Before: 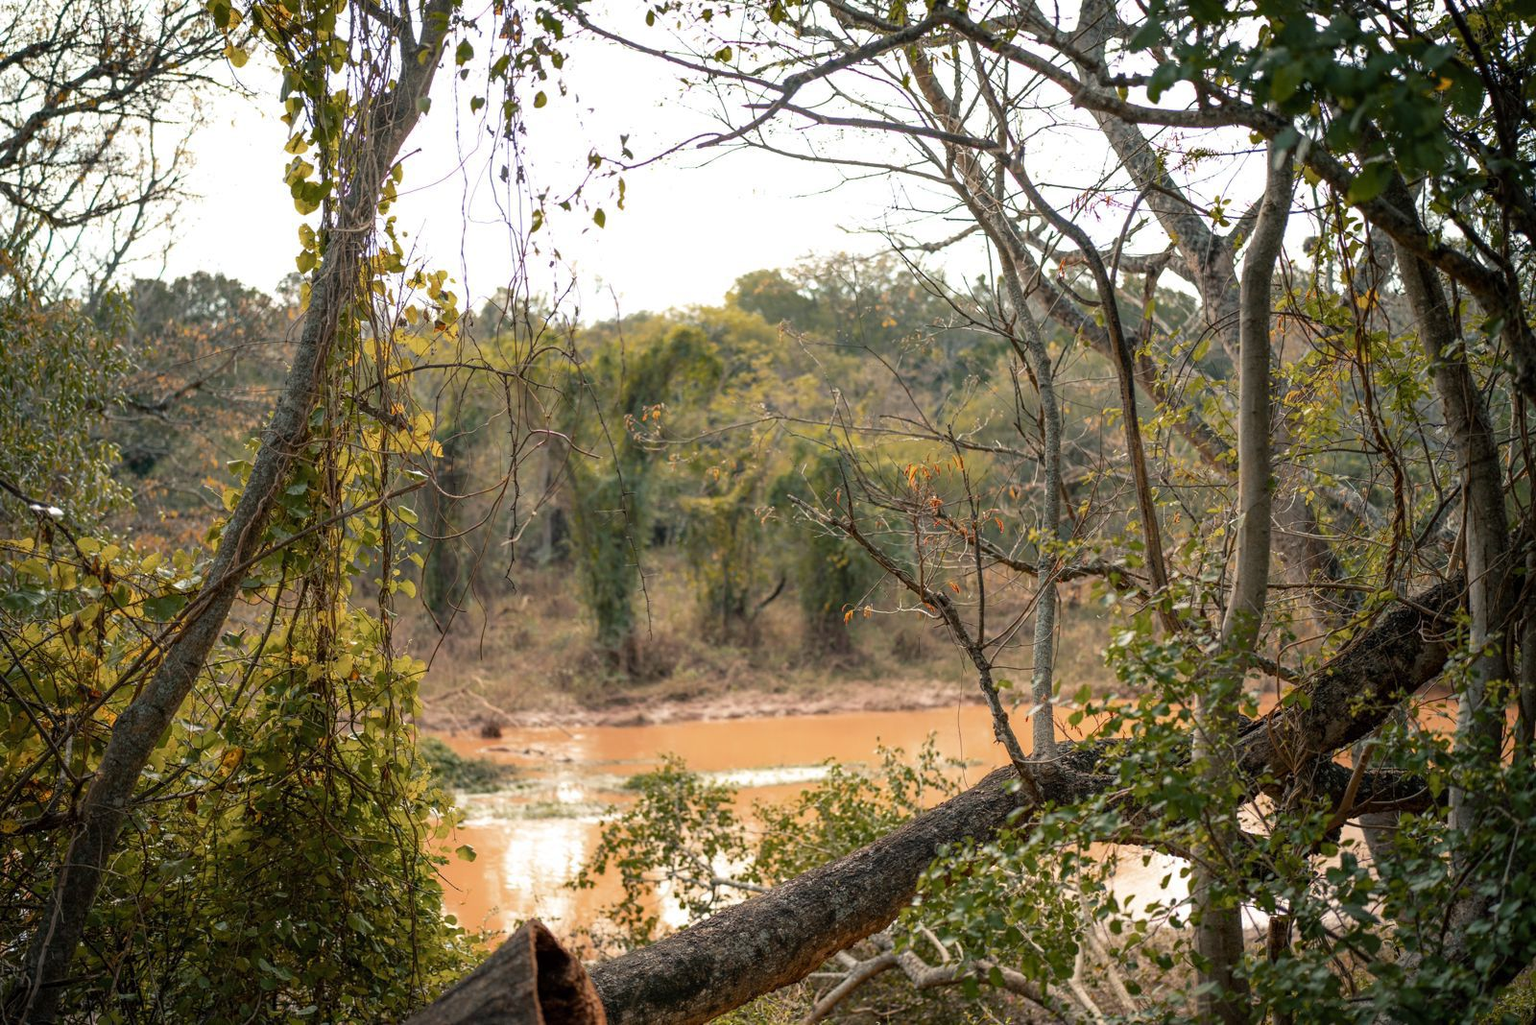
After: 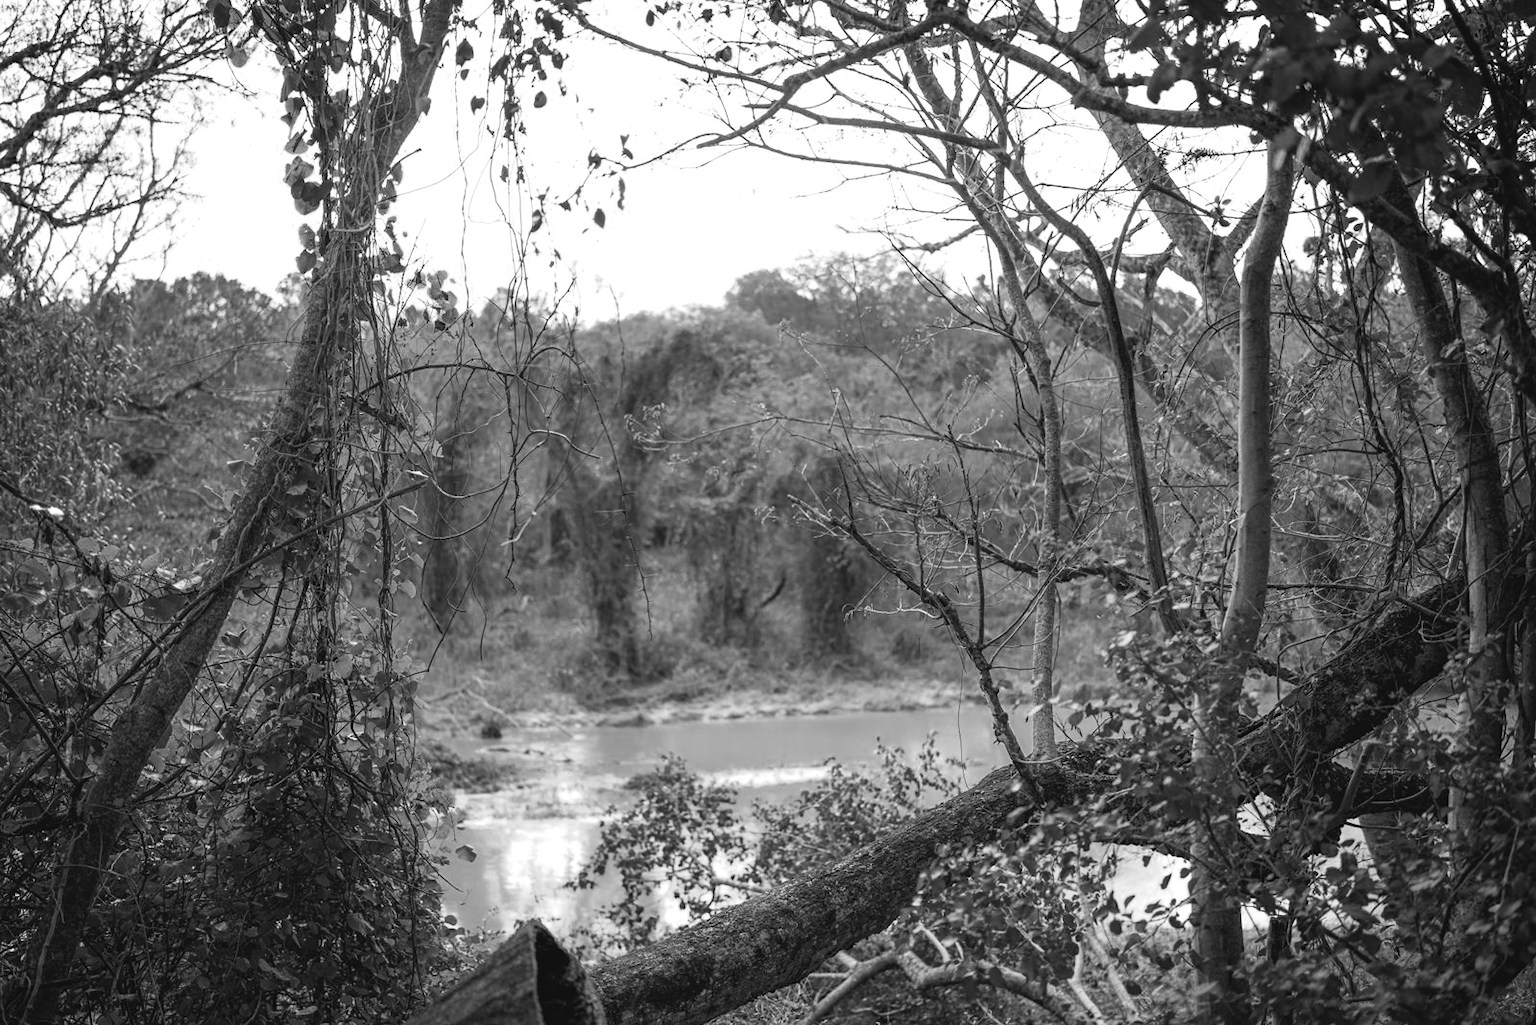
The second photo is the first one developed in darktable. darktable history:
tone curve: curves: ch0 [(0, 0) (0.003, 0.045) (0.011, 0.051) (0.025, 0.057) (0.044, 0.074) (0.069, 0.096) (0.1, 0.125) (0.136, 0.16) (0.177, 0.201) (0.224, 0.242) (0.277, 0.299) (0.335, 0.362) (0.399, 0.432) (0.468, 0.512) (0.543, 0.601) (0.623, 0.691) (0.709, 0.786) (0.801, 0.876) (0.898, 0.927) (1, 1)], preserve colors none
color look up table: target L [83.12, 79.16, 85.98, 100.62, 82.05, 75.88, 72.94, 64.74, 56.57, 57.87, 29.29, 25.02, 201.6, 75.15, 58.64, 62.97, 75.88, 67.74, 54.76, 46.43, 33.46, 46.03, 50.17, 29.29, 11.59, 17.53, 9.263, 0.506, 78.43, 80.97, 56.32, 62.97, 51.22, 74.05, 60.56, 27.54, 57.09, 23.52, 34.88, 12.25, 103.44, 100.31, 84.56, 82.41, 79.88, 66.62, 71.84, 53.98, 43.19], target a [-0.002, 0, -0.003, 0.001, 0, 0, 0, 0.001, 0.001, 0 ×5, 0.001, 0.001, 0 ×4, 0.001, 0, 0.001, 0 ×6, -0.002, 0, 0.001, 0 ×4, 0.001, 0, 0, 0, 0.001, 0.001, -0.003, -0.001, 0 ×5], target b [0.023, 0.002, 0.024, -0.004, 0.002, 0.002, 0.002, -0.004, -0.004, 0.001, 0.001, -0.003, -0.001, 0.002, -0.004, -0.005, 0.002, 0.002, 0.001, 0.001, -0.003, 0.001, -0.004, 0.001, -0.002, 0.001, 0.001, 0, 0.002, 0.023, 0.001, -0.005, 0.001, 0.002, 0.002, 0, -0.004, -0.002, 0.001, -0.002, -0.004, -0.004, 0.024, 0.002 ×4, -0.003, 0.001], num patches 49
